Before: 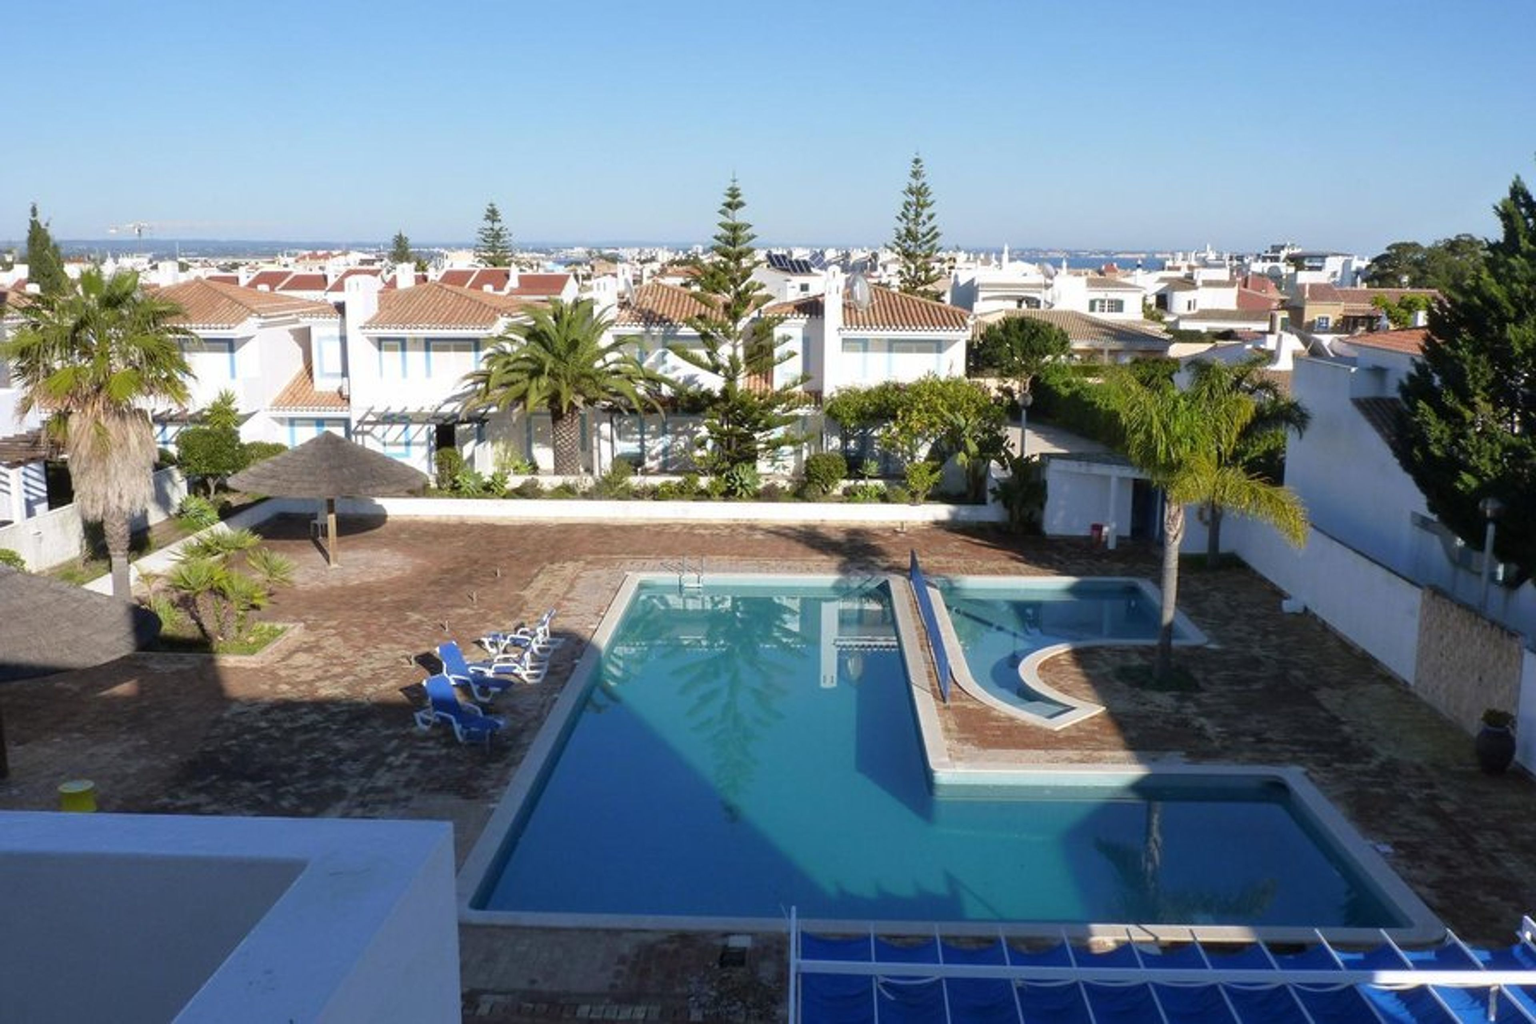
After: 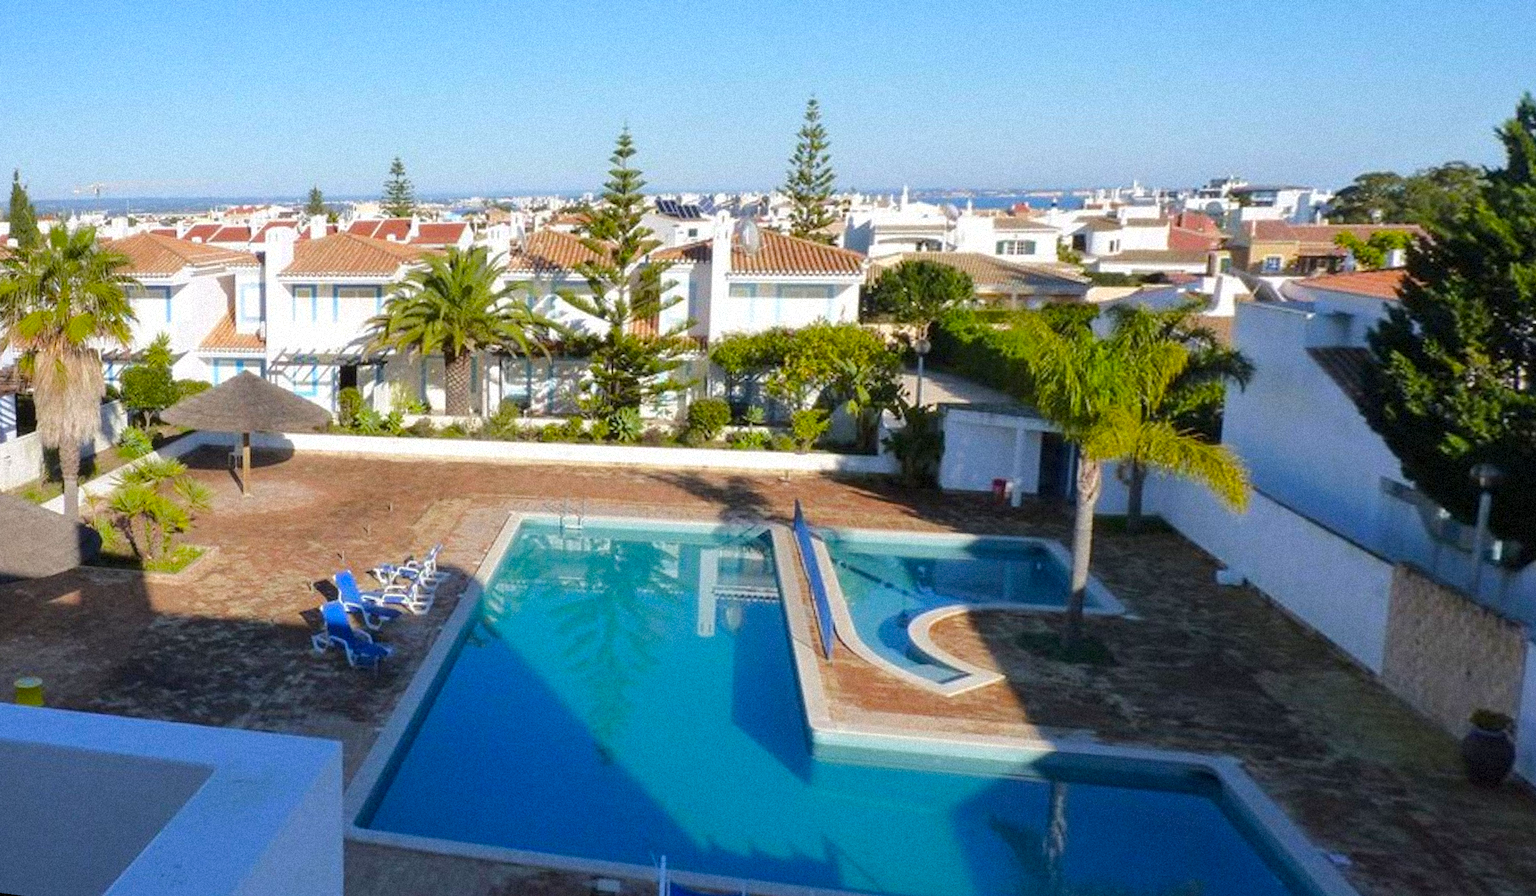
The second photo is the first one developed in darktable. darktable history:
grain: coarseness 9.38 ISO, strength 34.99%, mid-tones bias 0%
color balance rgb: perceptual saturation grading › global saturation 25%, perceptual brilliance grading › mid-tones 10%, perceptual brilliance grading › shadows 15%, global vibrance 20%
tone equalizer: -8 EV -1.84 EV, -7 EV -1.16 EV, -6 EV -1.62 EV, smoothing diameter 25%, edges refinement/feathering 10, preserve details guided filter
rotate and perspective: rotation 1.69°, lens shift (vertical) -0.023, lens shift (horizontal) -0.291, crop left 0.025, crop right 0.988, crop top 0.092, crop bottom 0.842
